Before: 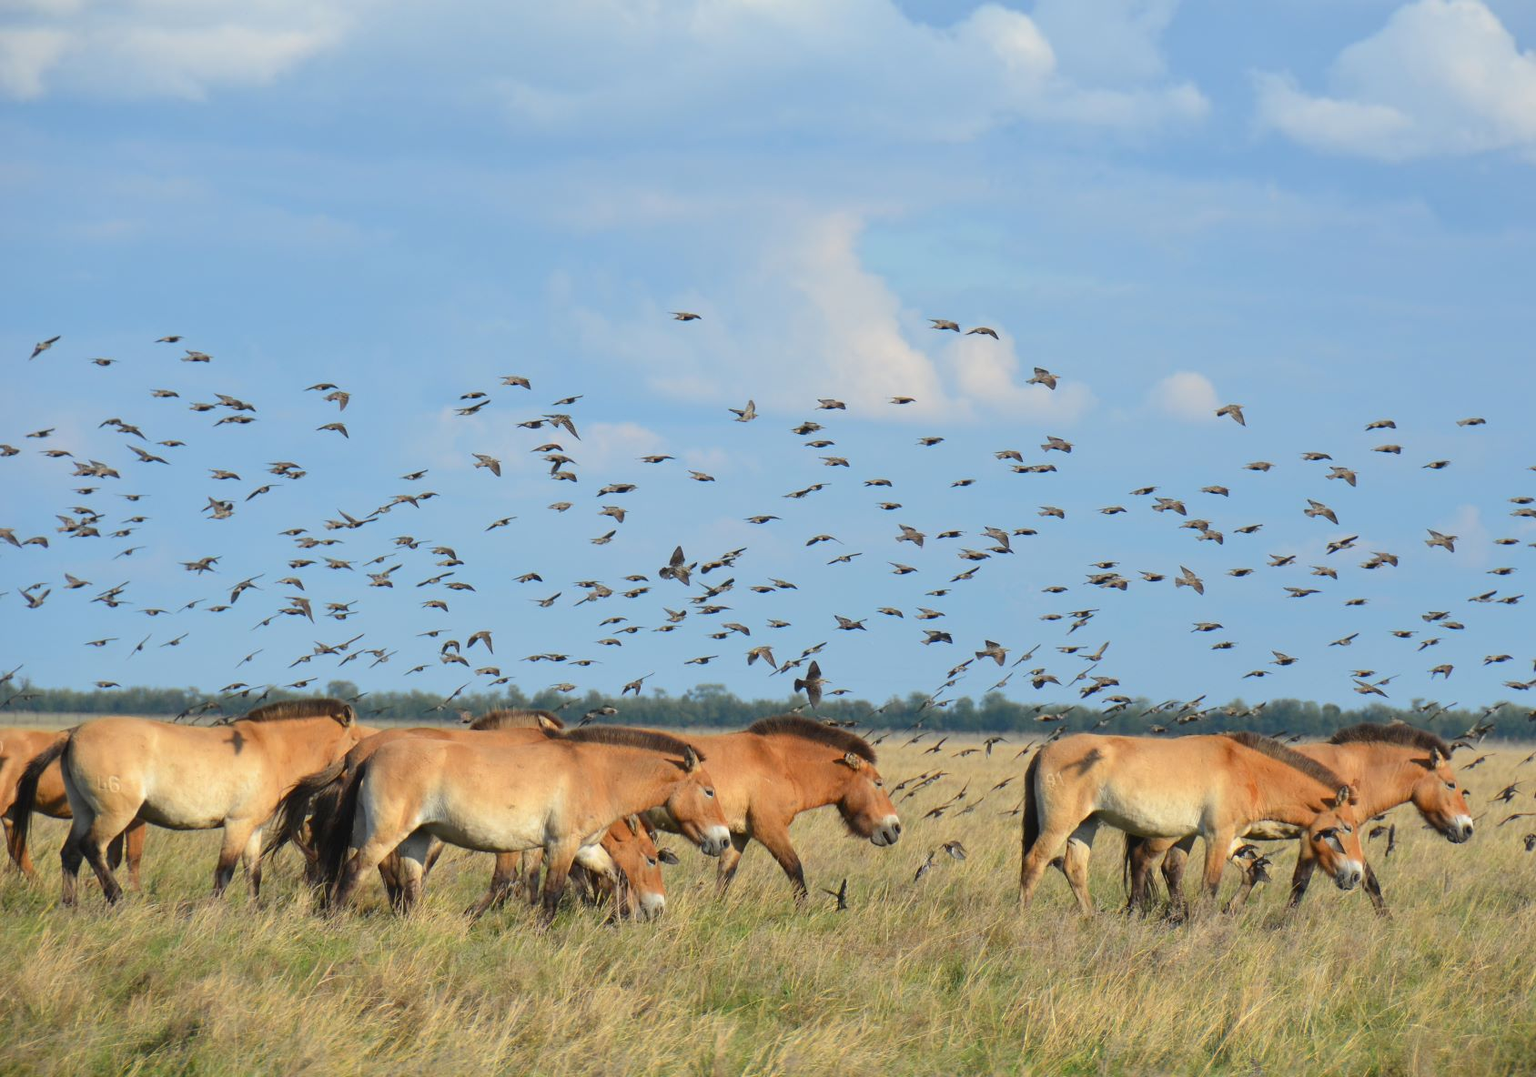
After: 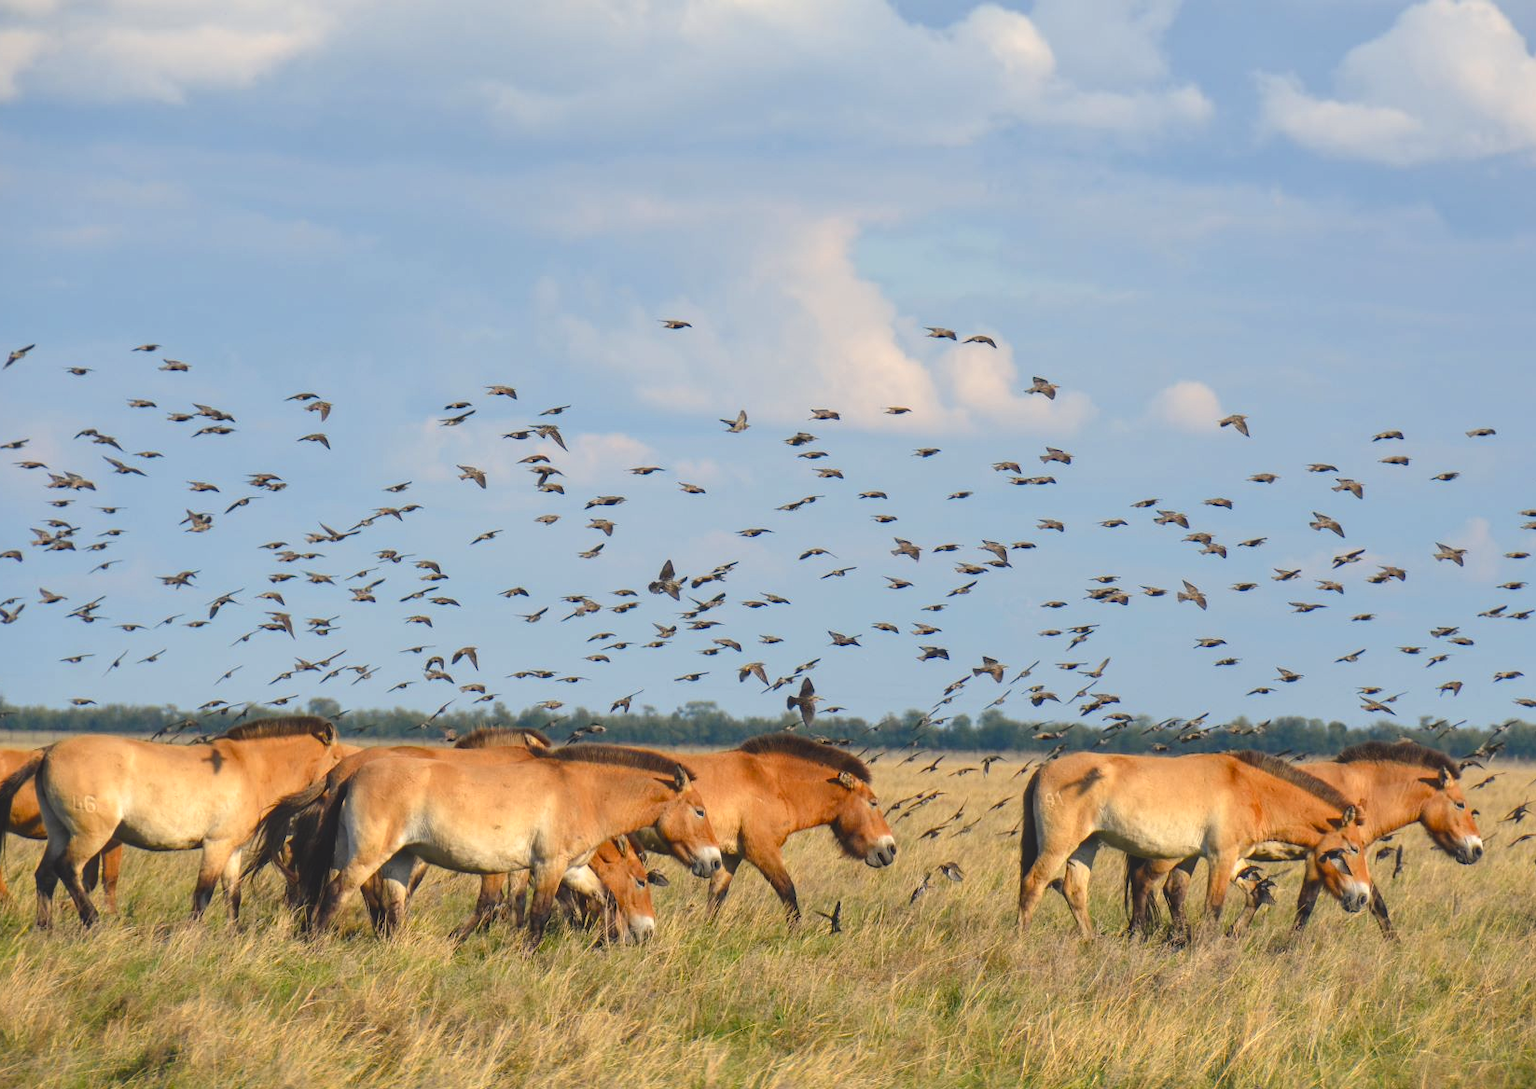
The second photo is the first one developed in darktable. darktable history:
color balance rgb: shadows lift › chroma 2%, shadows lift › hue 247.2°, power › chroma 0.3%, power › hue 25.2°, highlights gain › chroma 3%, highlights gain › hue 60°, global offset › luminance 2%, perceptual saturation grading › global saturation 20%, perceptual saturation grading › highlights -20%, perceptual saturation grading › shadows 30%
local contrast: detail 130%
crop and rotate: left 1.774%, right 0.633%, bottom 1.28%
